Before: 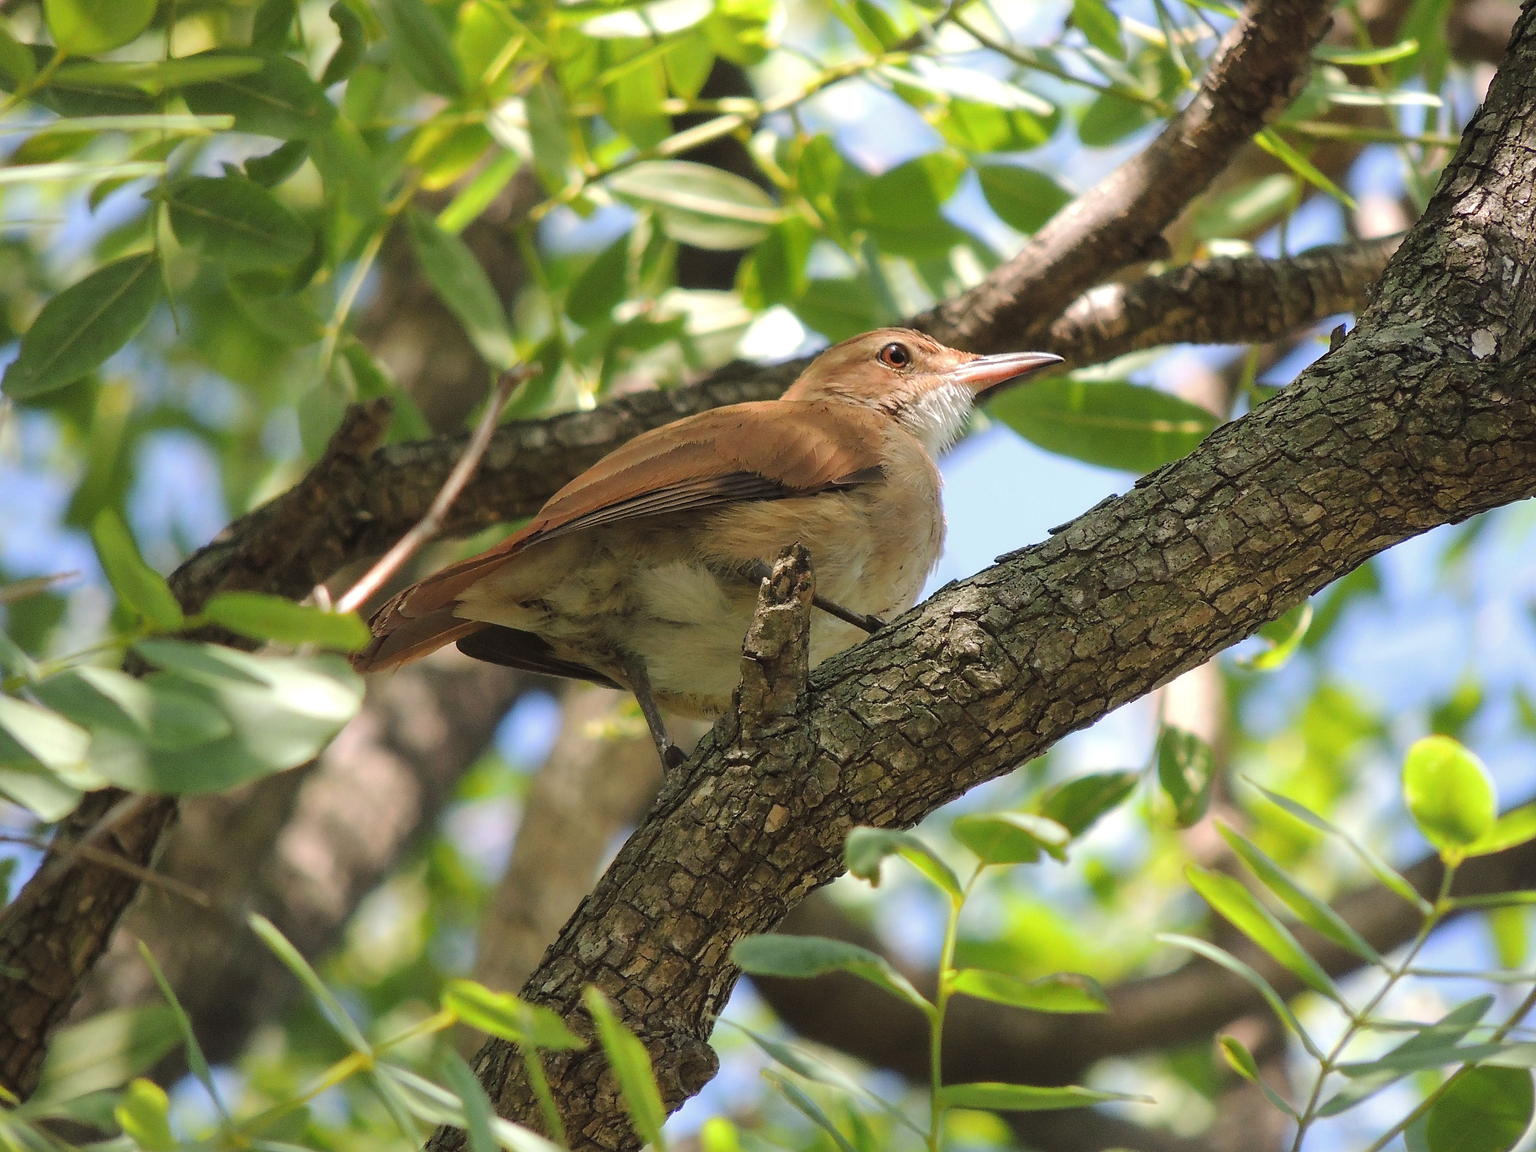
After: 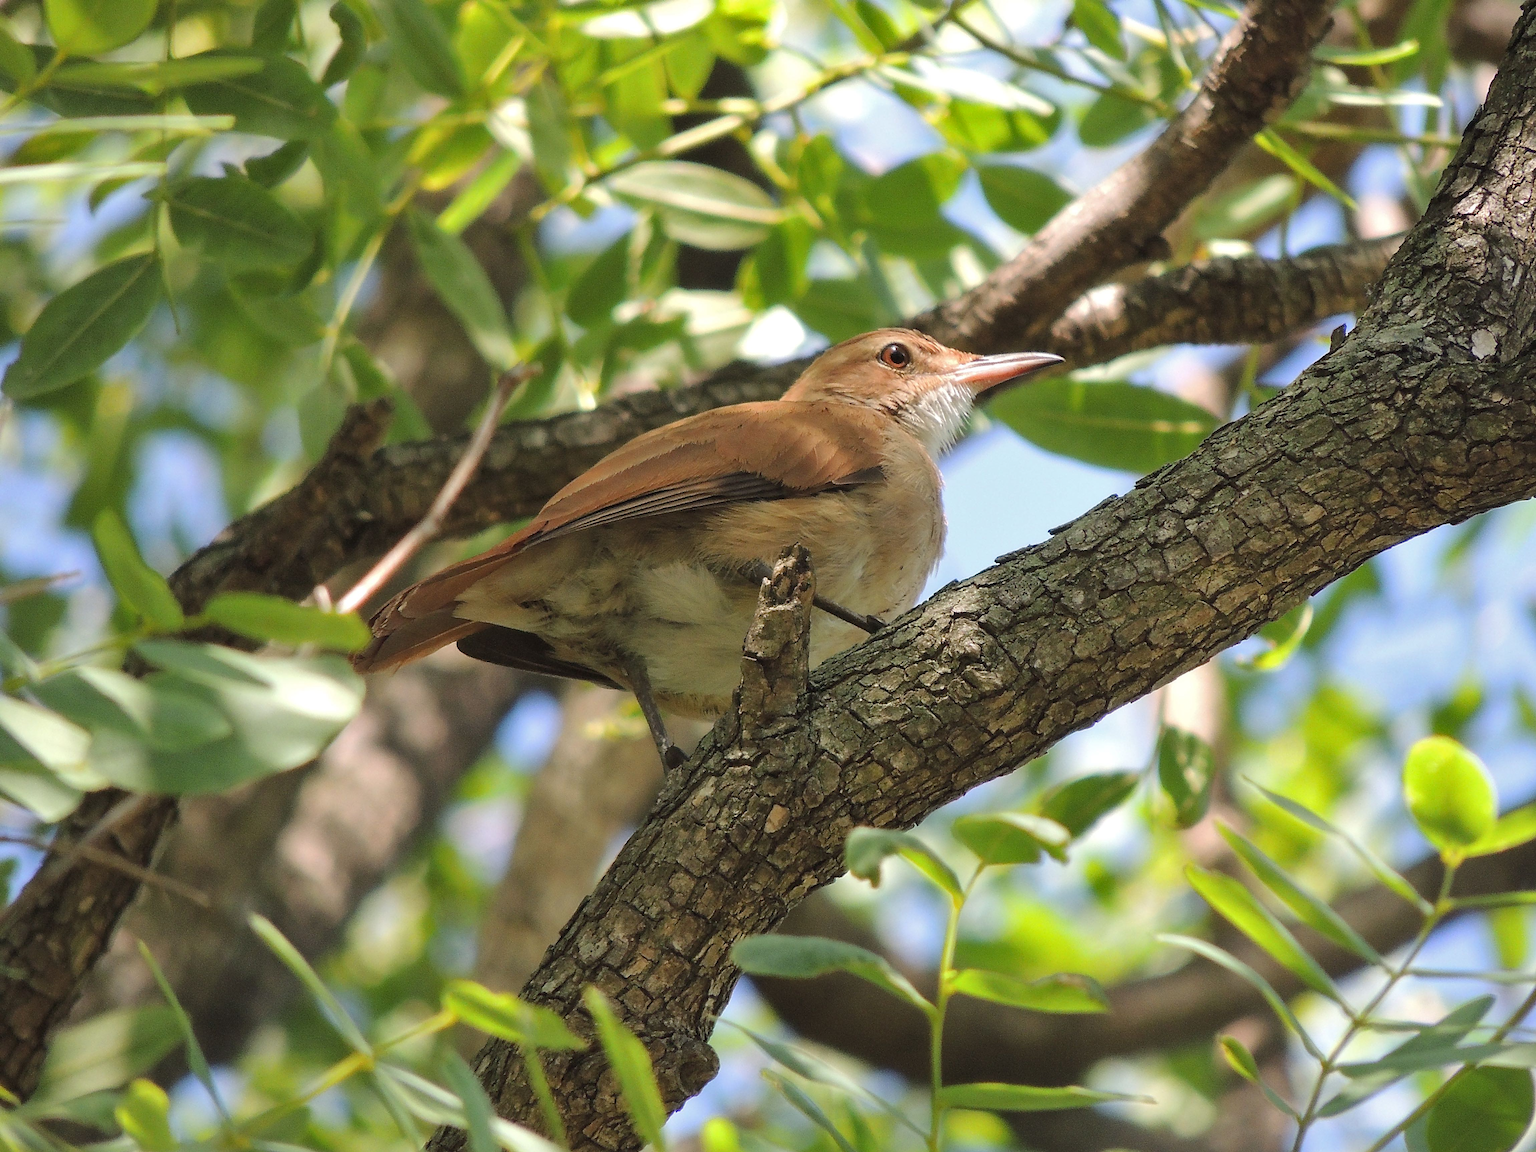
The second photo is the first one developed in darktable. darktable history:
shadows and highlights: shadows 29.2, highlights -28.8, low approximation 0.01, soften with gaussian
